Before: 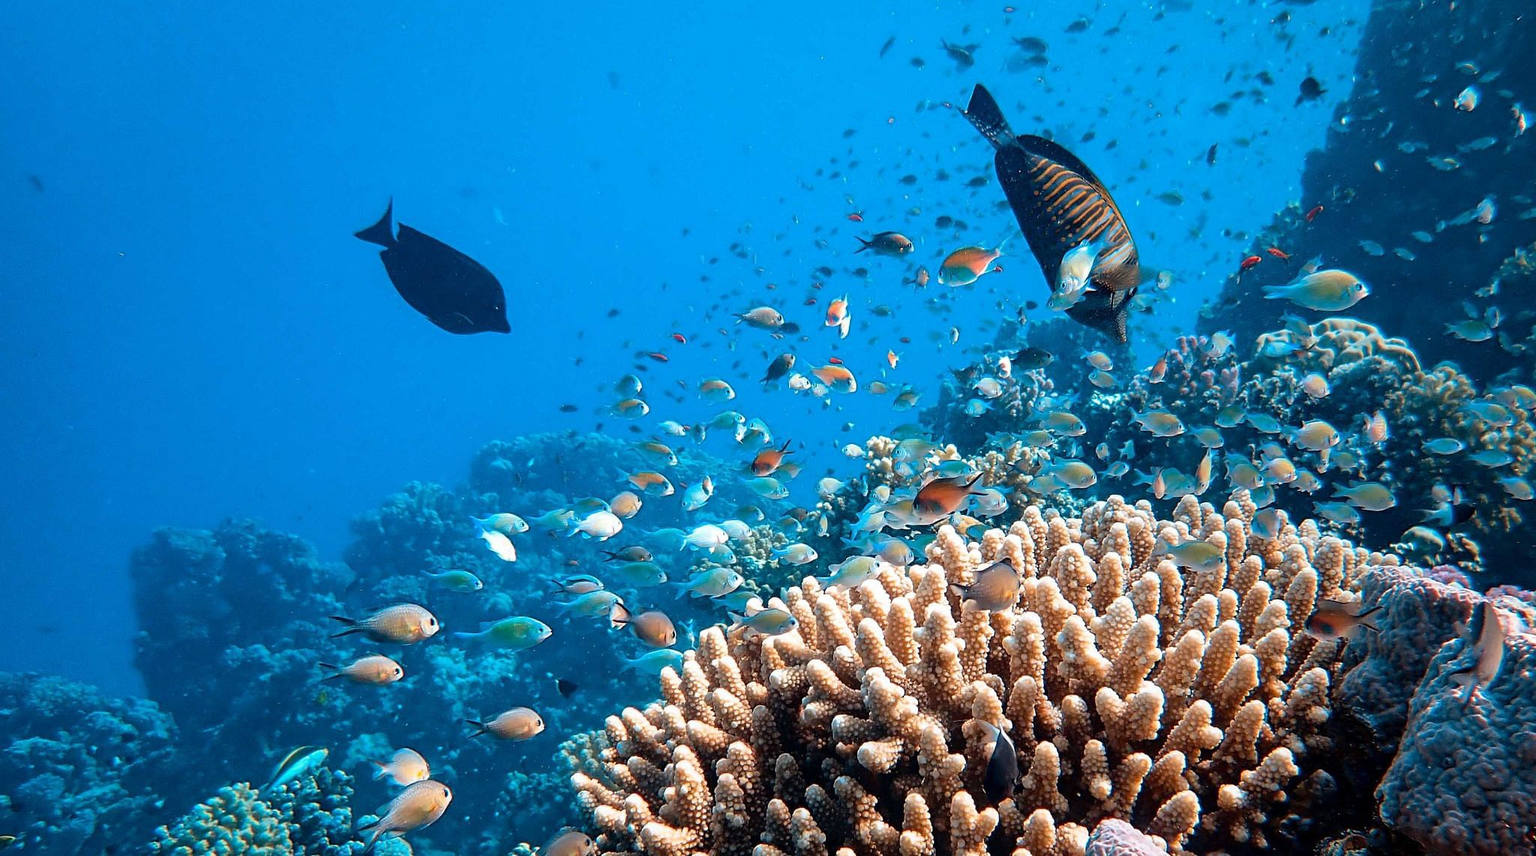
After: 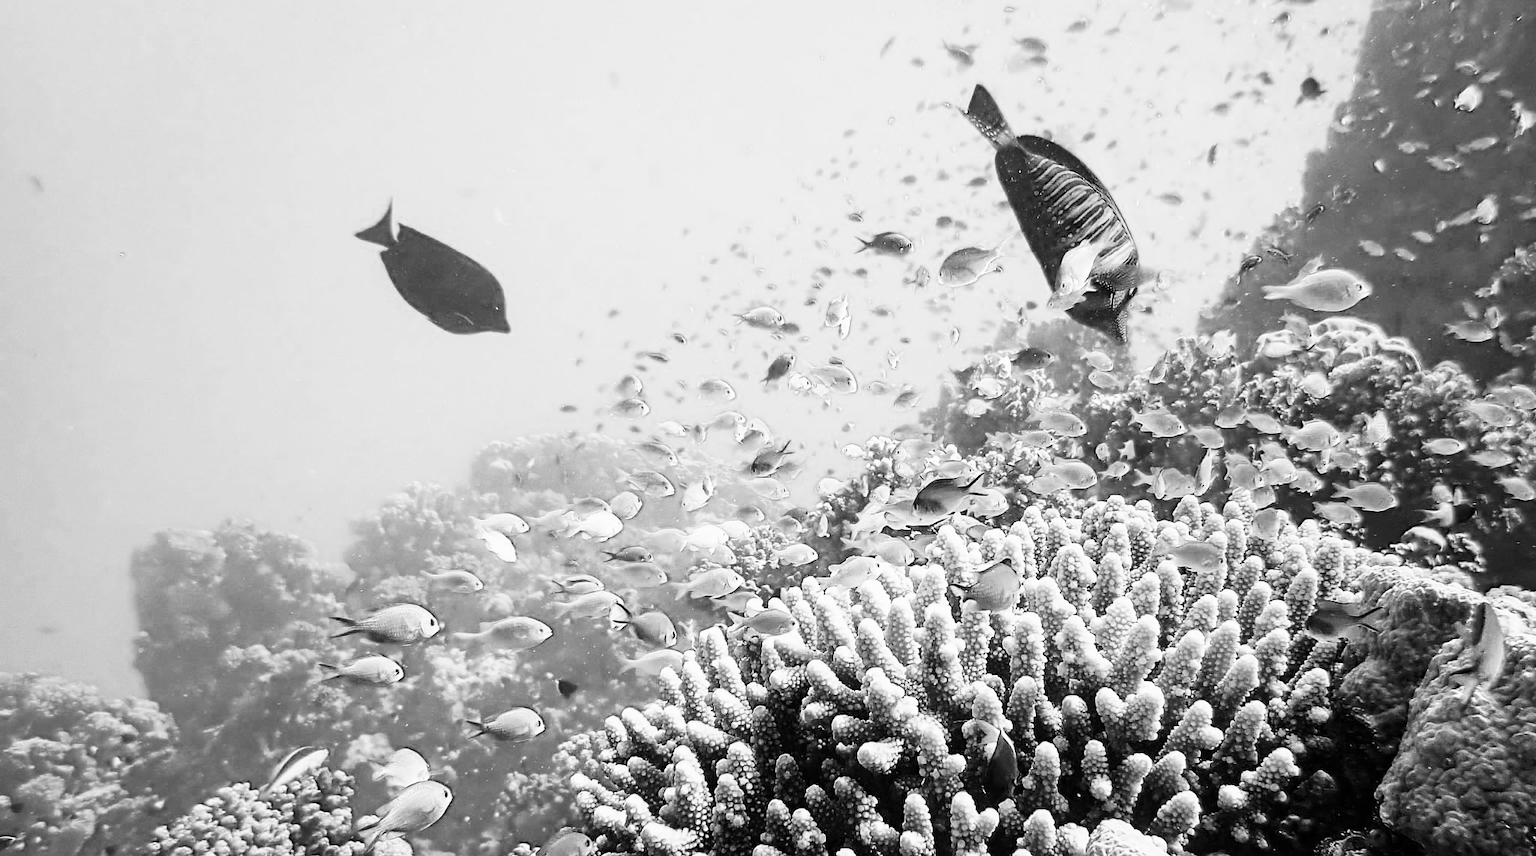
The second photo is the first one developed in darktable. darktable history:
tone curve: curves: ch0 [(0, 0) (0.003, 0.003) (0.011, 0.013) (0.025, 0.028) (0.044, 0.05) (0.069, 0.078) (0.1, 0.113) (0.136, 0.153) (0.177, 0.2) (0.224, 0.271) (0.277, 0.374) (0.335, 0.47) (0.399, 0.574) (0.468, 0.688) (0.543, 0.79) (0.623, 0.859) (0.709, 0.919) (0.801, 0.957) (0.898, 0.978) (1, 1)], color space Lab, independent channels, preserve colors none
color calibration: output gray [0.246, 0.254, 0.501, 0], illuminant same as pipeline (D50), adaptation XYZ, x 0.347, y 0.359, temperature 5021.67 K
